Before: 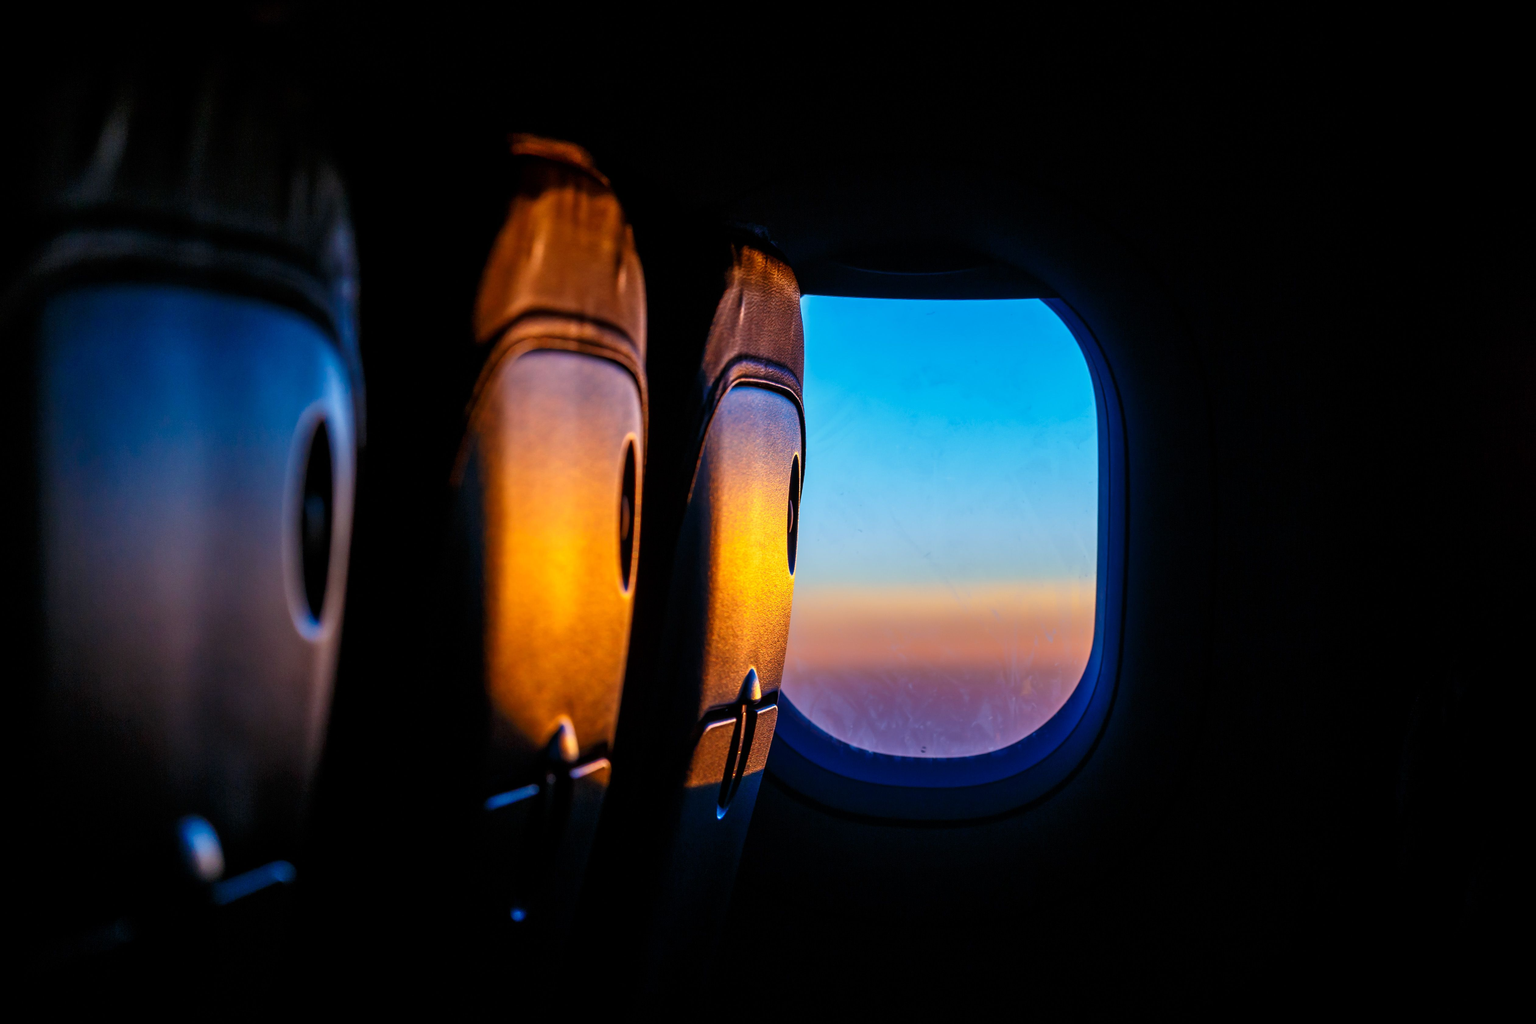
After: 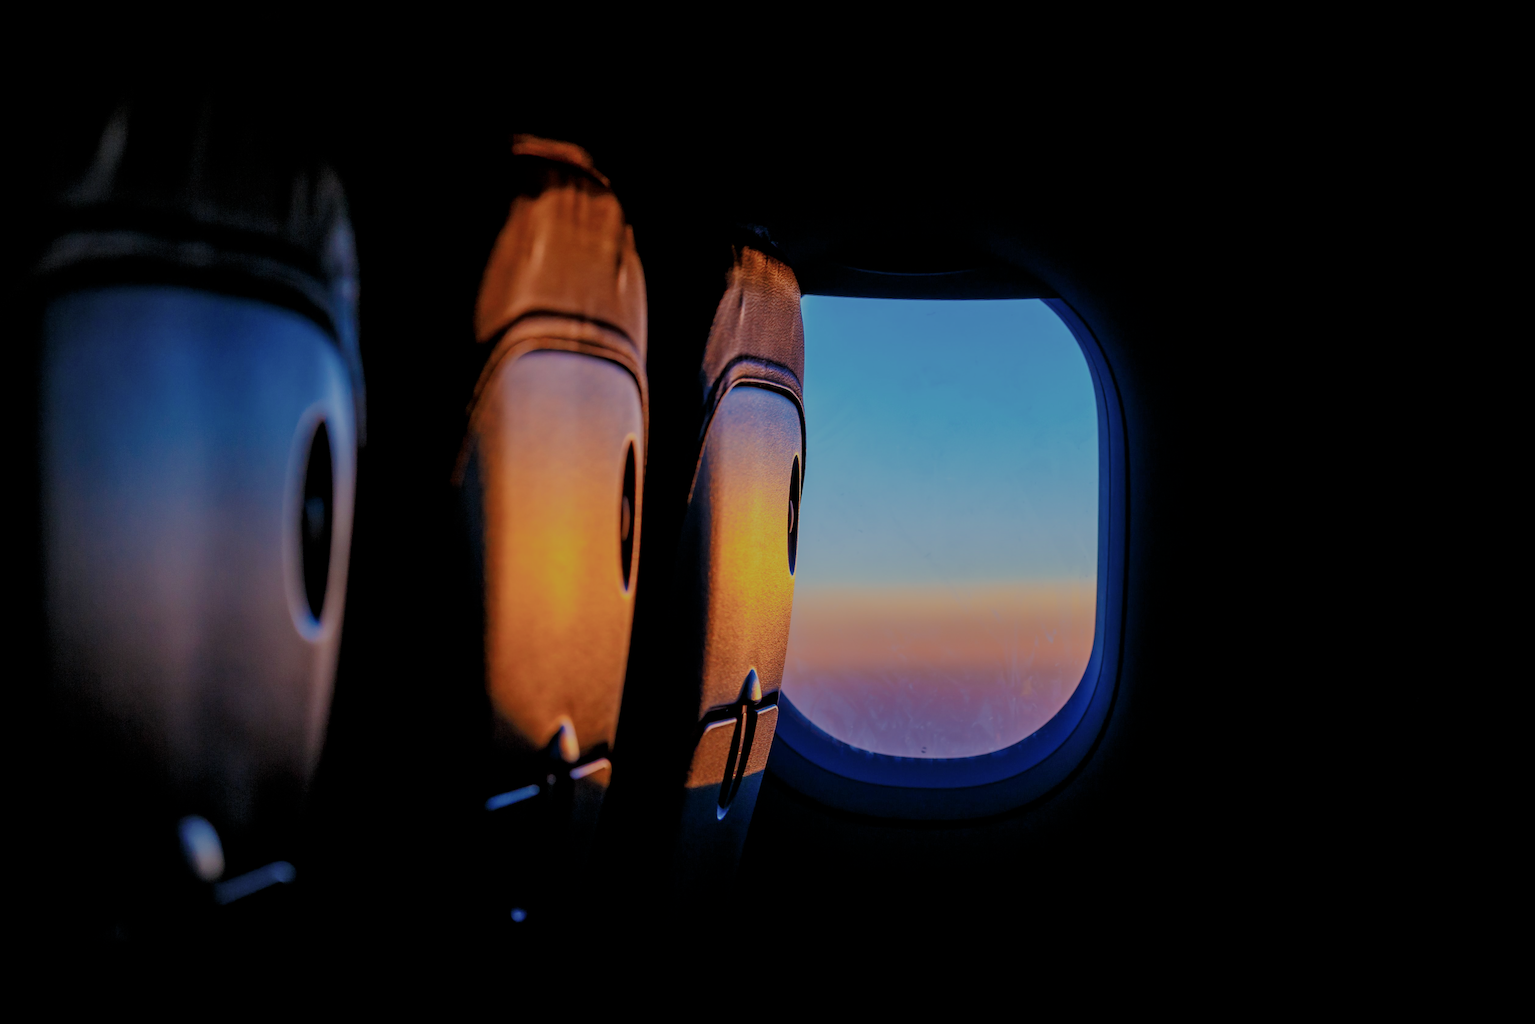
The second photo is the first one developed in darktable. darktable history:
filmic rgb: middle gray luminance 2.57%, black relative exposure -9.88 EV, white relative exposure 6.99 EV, dynamic range scaling 9.68%, target black luminance 0%, hardness 3.16, latitude 44.18%, contrast 0.666, highlights saturation mix 4.49%, shadows ↔ highlights balance 13.23%
vignetting: automatic ratio true, unbound false
